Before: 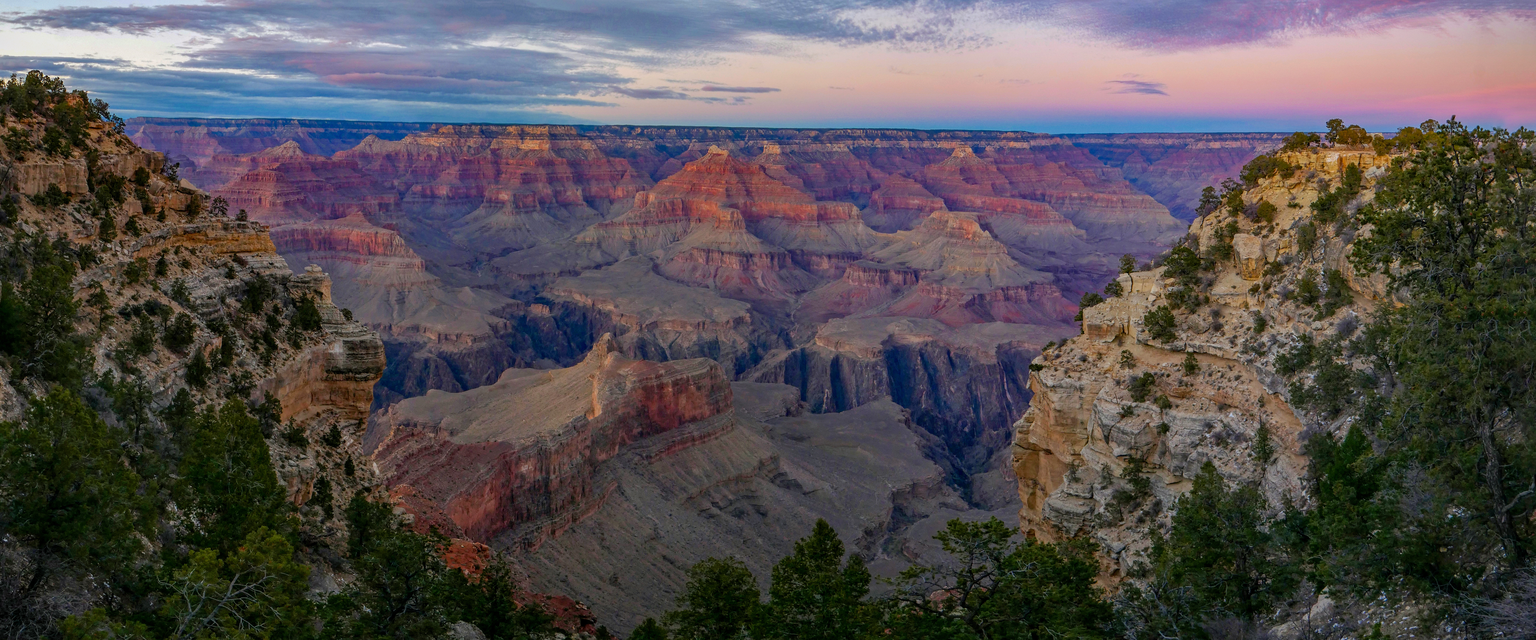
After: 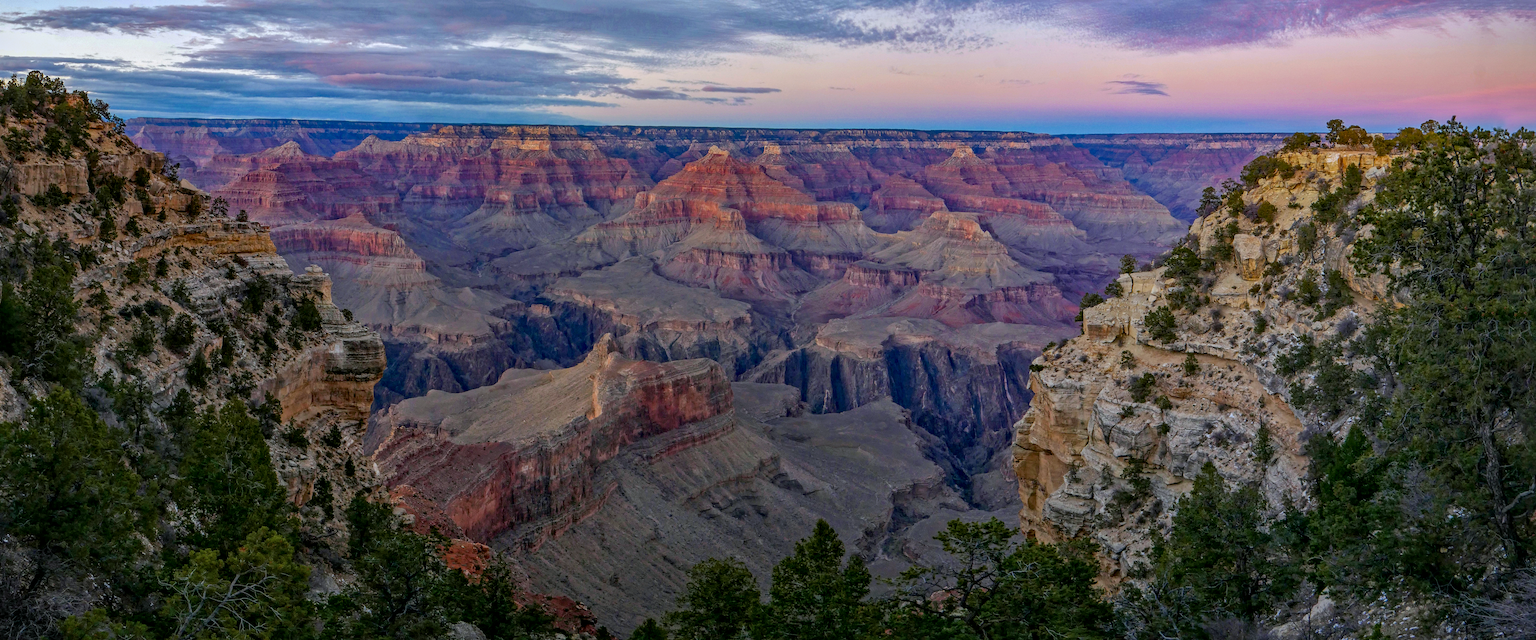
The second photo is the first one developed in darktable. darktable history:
local contrast: mode bilateral grid, contrast 20, coarseness 50, detail 132%, midtone range 0.2
white balance: red 0.967, blue 1.049
